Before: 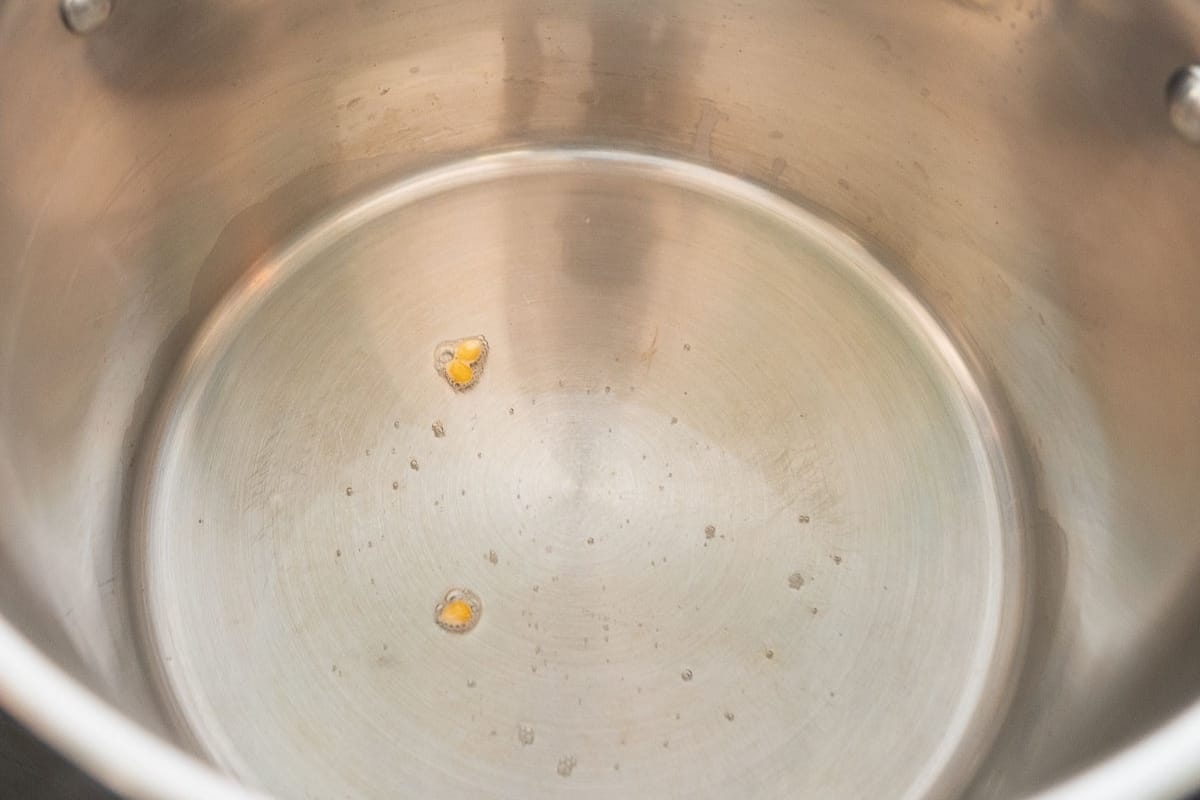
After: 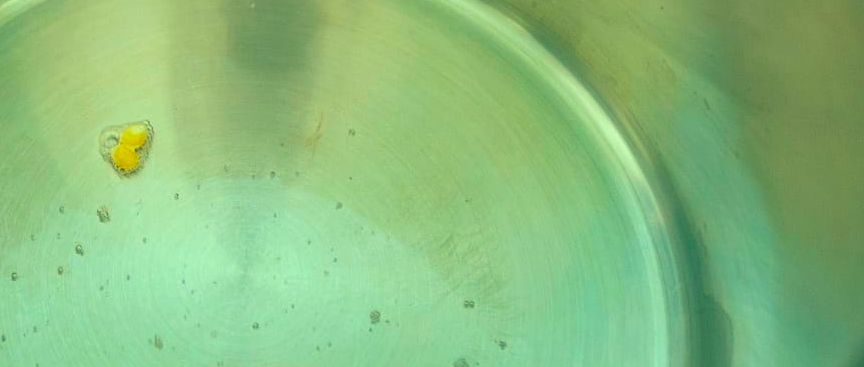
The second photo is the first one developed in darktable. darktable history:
color correction: highlights a* -20.08, highlights b* 9.8, shadows a* -20.4, shadows b* -10.76
color contrast: green-magenta contrast 1.69, blue-yellow contrast 1.49
crop and rotate: left 27.938%, top 27.046%, bottom 27.046%
